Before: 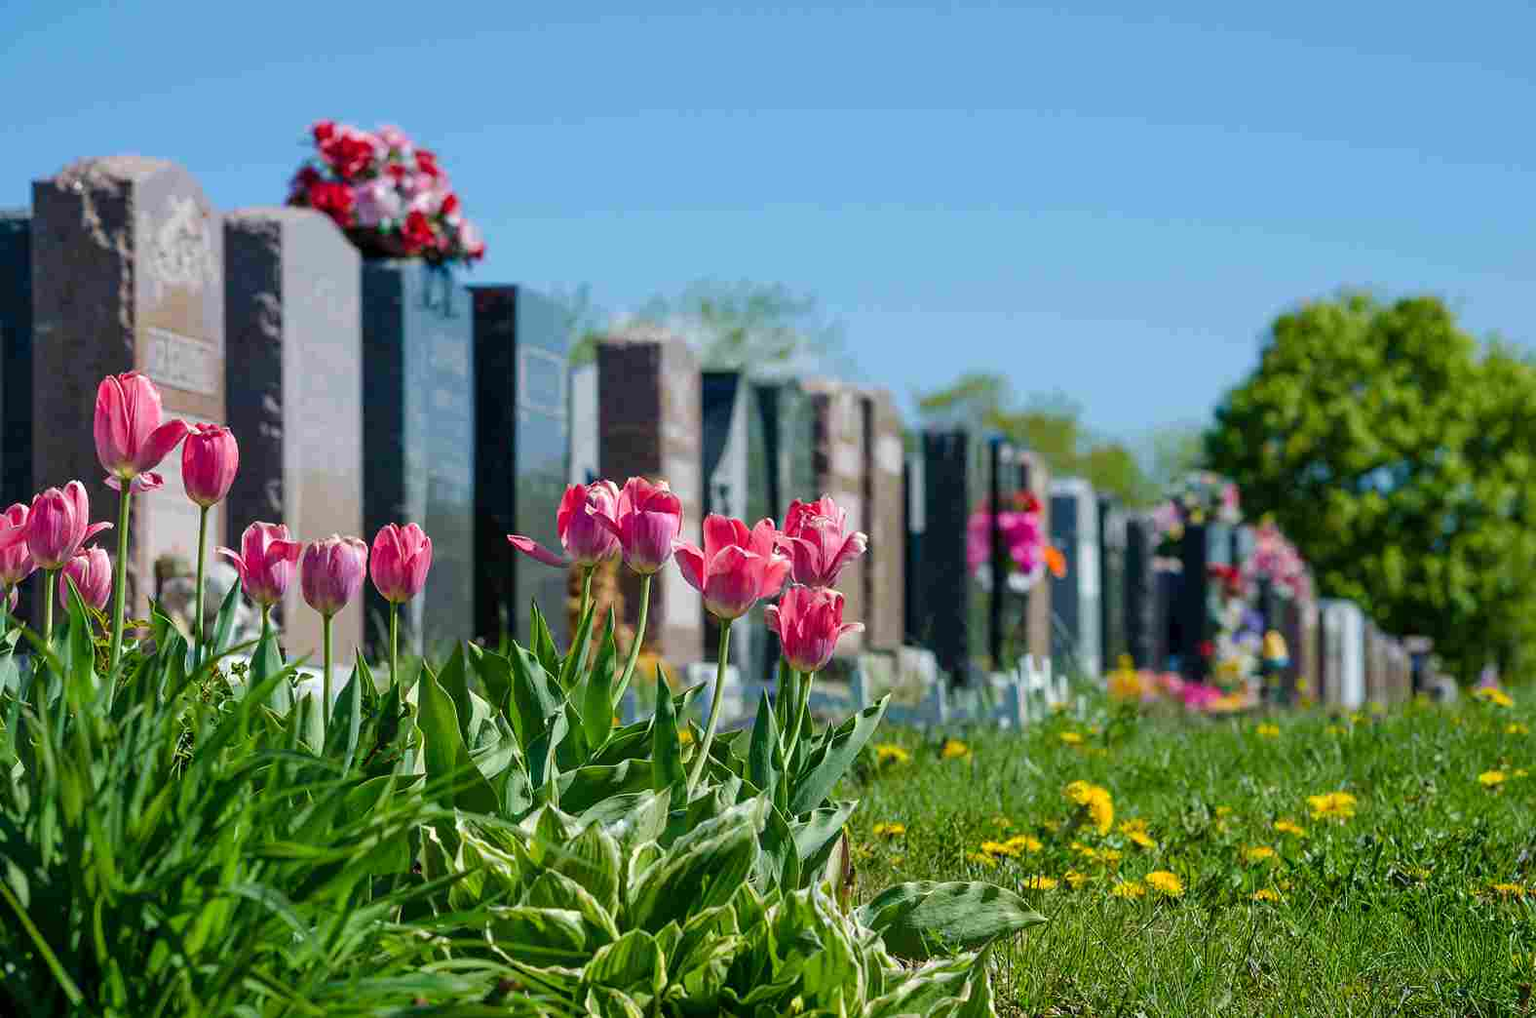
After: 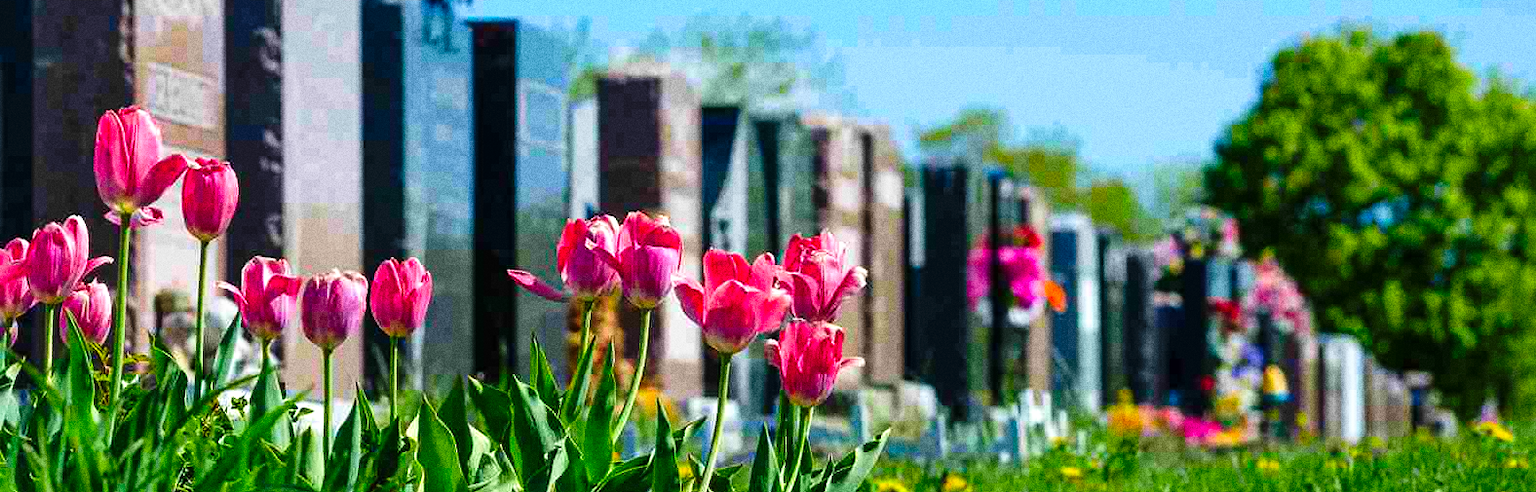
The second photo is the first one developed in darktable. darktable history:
grain: coarseness 0.09 ISO, strength 40%
crop and rotate: top 26.056%, bottom 25.543%
contrast brightness saturation: contrast 0.04, saturation 0.16
tone curve: curves: ch0 [(0, 0) (0.003, 0.002) (0.011, 0.006) (0.025, 0.014) (0.044, 0.025) (0.069, 0.039) (0.1, 0.056) (0.136, 0.082) (0.177, 0.116) (0.224, 0.163) (0.277, 0.233) (0.335, 0.311) (0.399, 0.396) (0.468, 0.488) (0.543, 0.588) (0.623, 0.695) (0.709, 0.809) (0.801, 0.912) (0.898, 0.997) (1, 1)], preserve colors none
